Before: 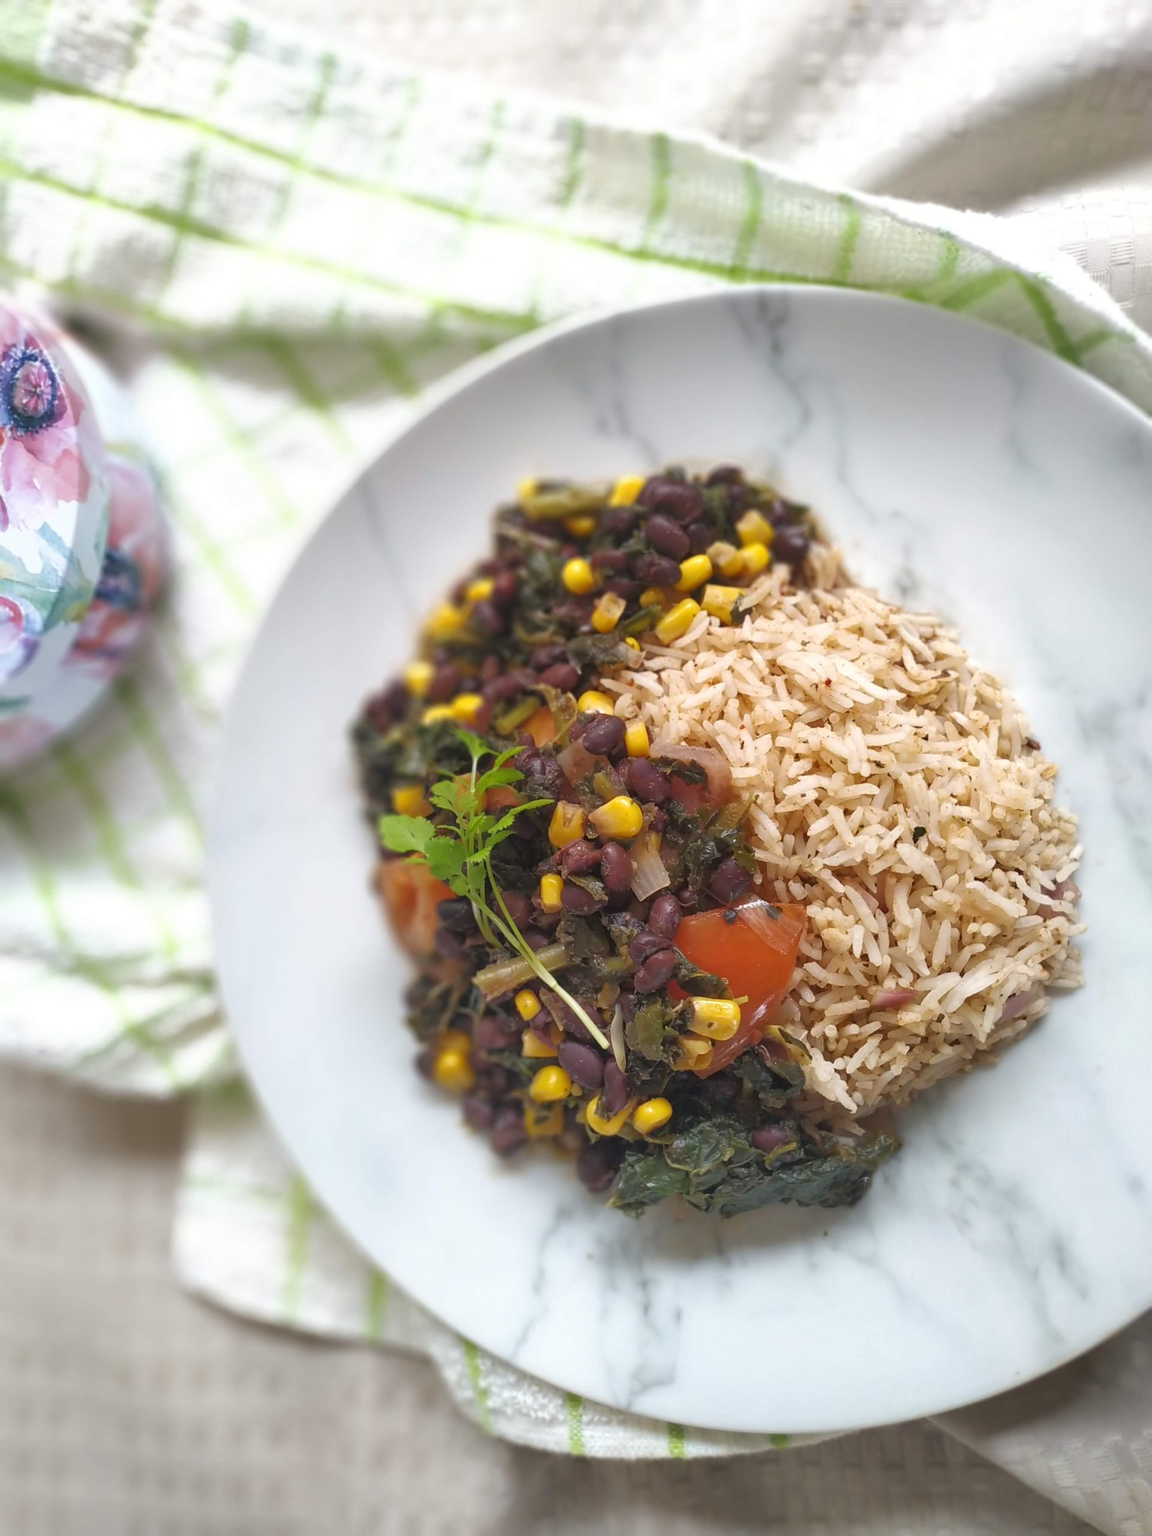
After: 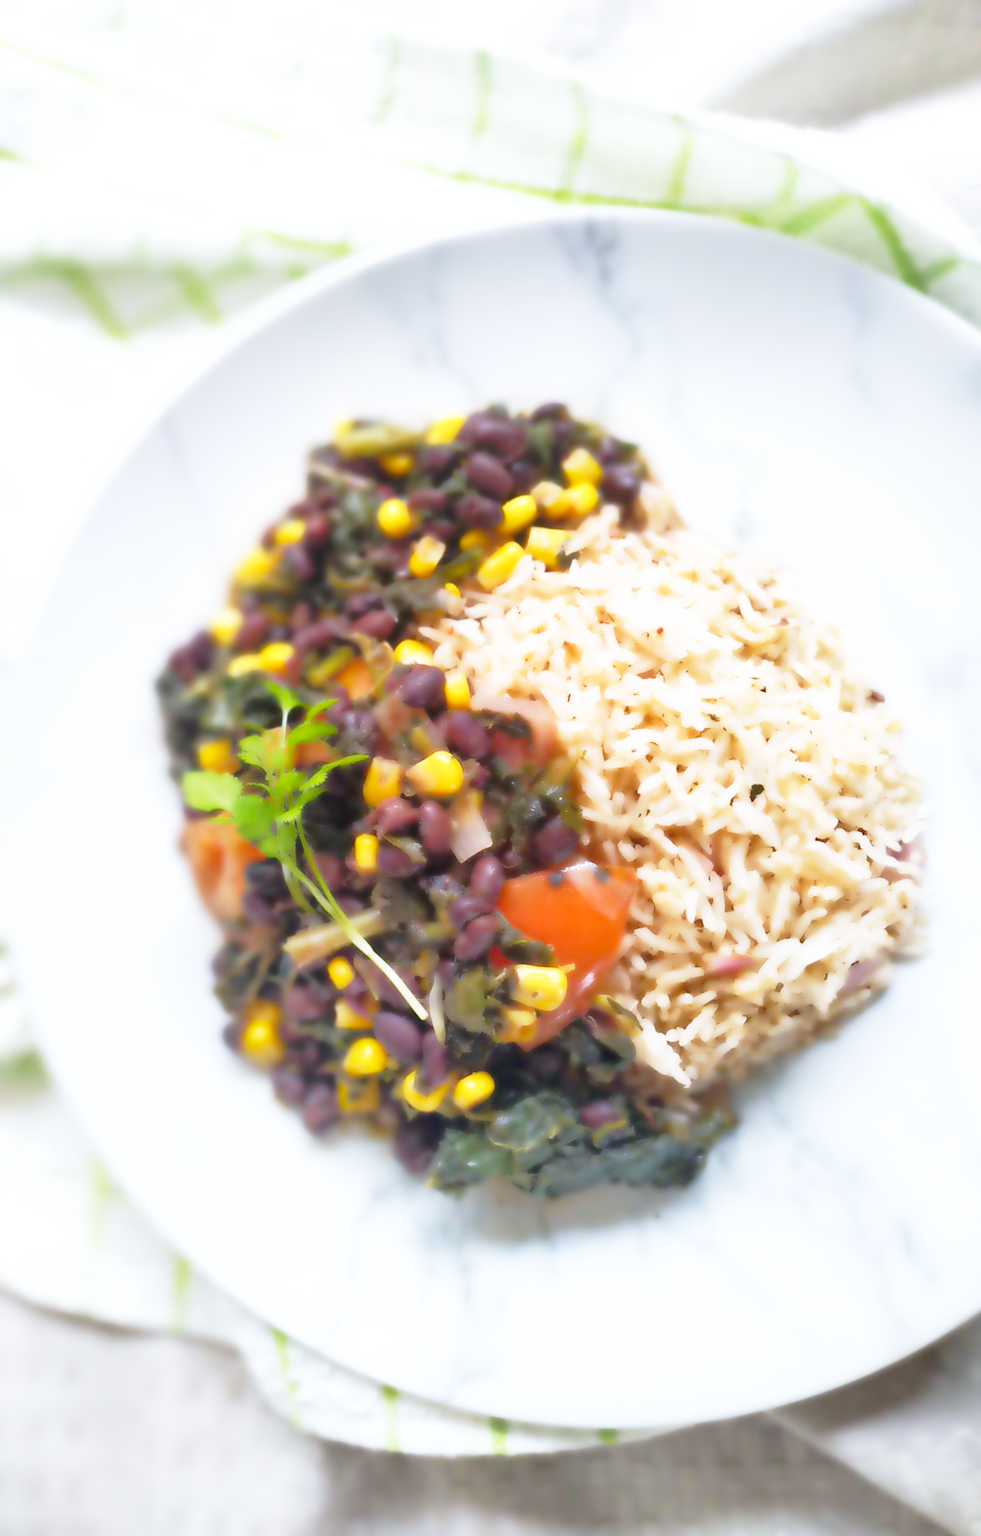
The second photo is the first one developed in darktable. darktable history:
white balance: red 0.954, blue 1.079
lowpass: radius 4, soften with bilateral filter, unbound 0
crop and rotate: left 17.959%, top 5.771%, right 1.742%
base curve: curves: ch0 [(0, 0) (0.012, 0.01) (0.073, 0.168) (0.31, 0.711) (0.645, 0.957) (1, 1)], preserve colors none
